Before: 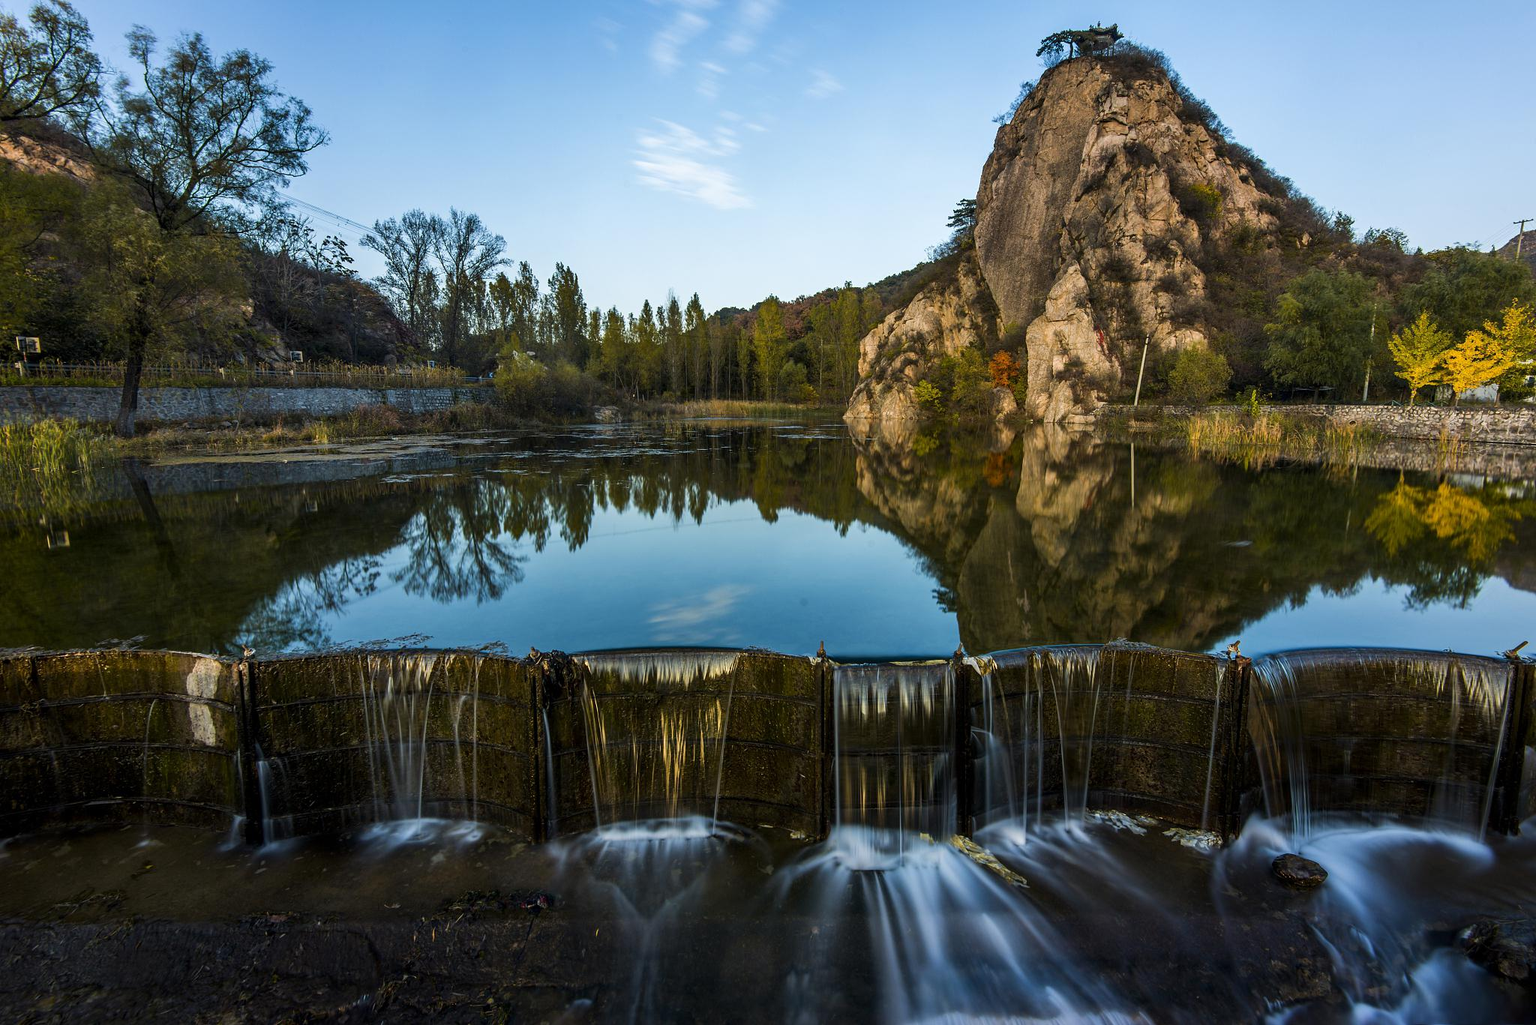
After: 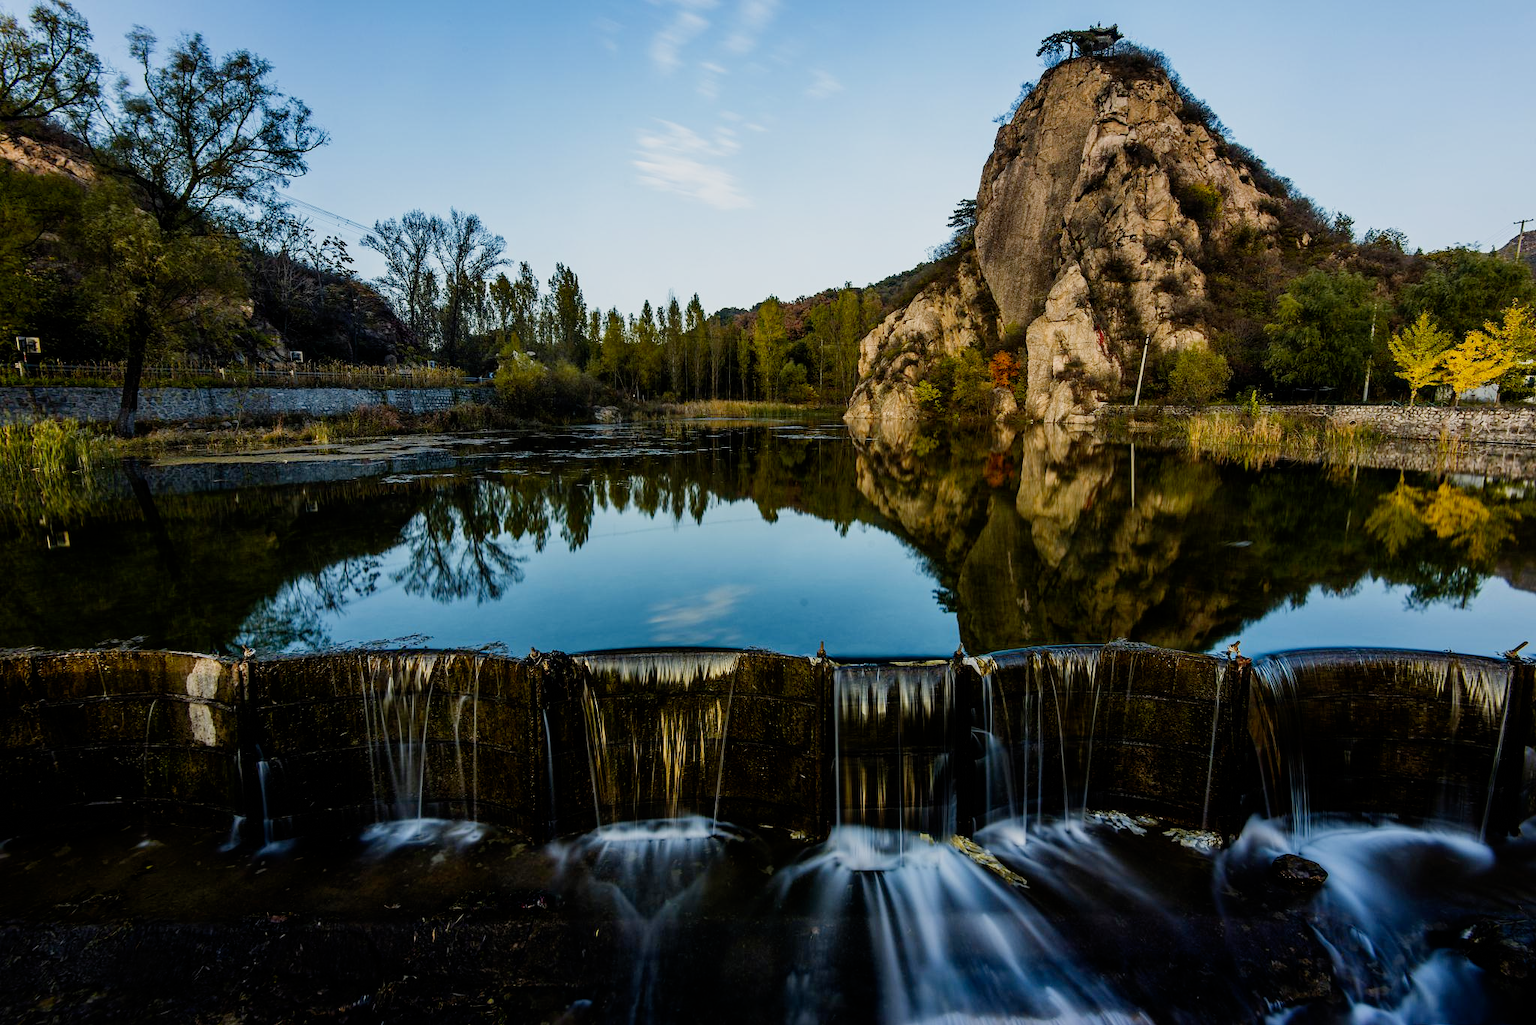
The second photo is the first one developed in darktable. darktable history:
filmic rgb: black relative exposure -7.97 EV, white relative exposure 4.03 EV, threshold 2.95 EV, hardness 4.16, latitude 49.5%, contrast 1.101, preserve chrominance no, color science v5 (2021), enable highlight reconstruction true
